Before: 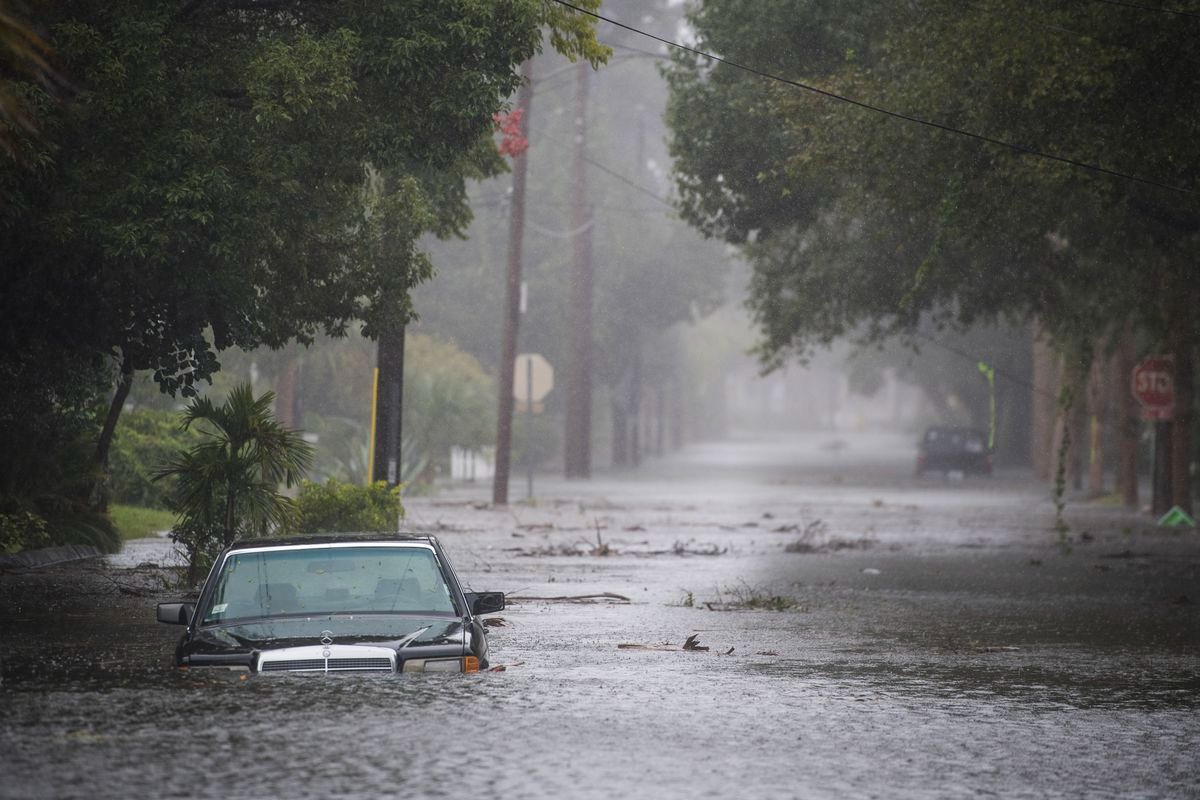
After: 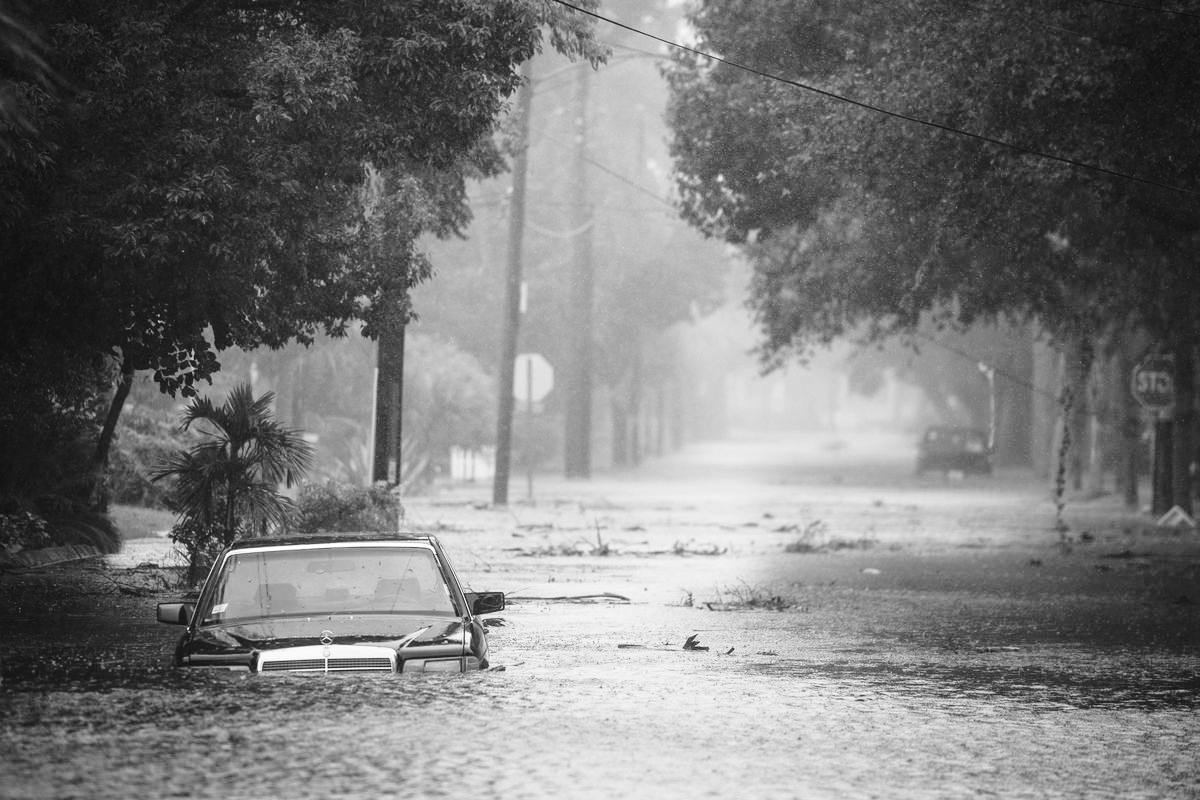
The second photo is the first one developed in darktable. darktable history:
base curve: curves: ch0 [(0, 0) (0.028, 0.03) (0.121, 0.232) (0.46, 0.748) (0.859, 0.968) (1, 1)], preserve colors none
monochrome: on, module defaults
